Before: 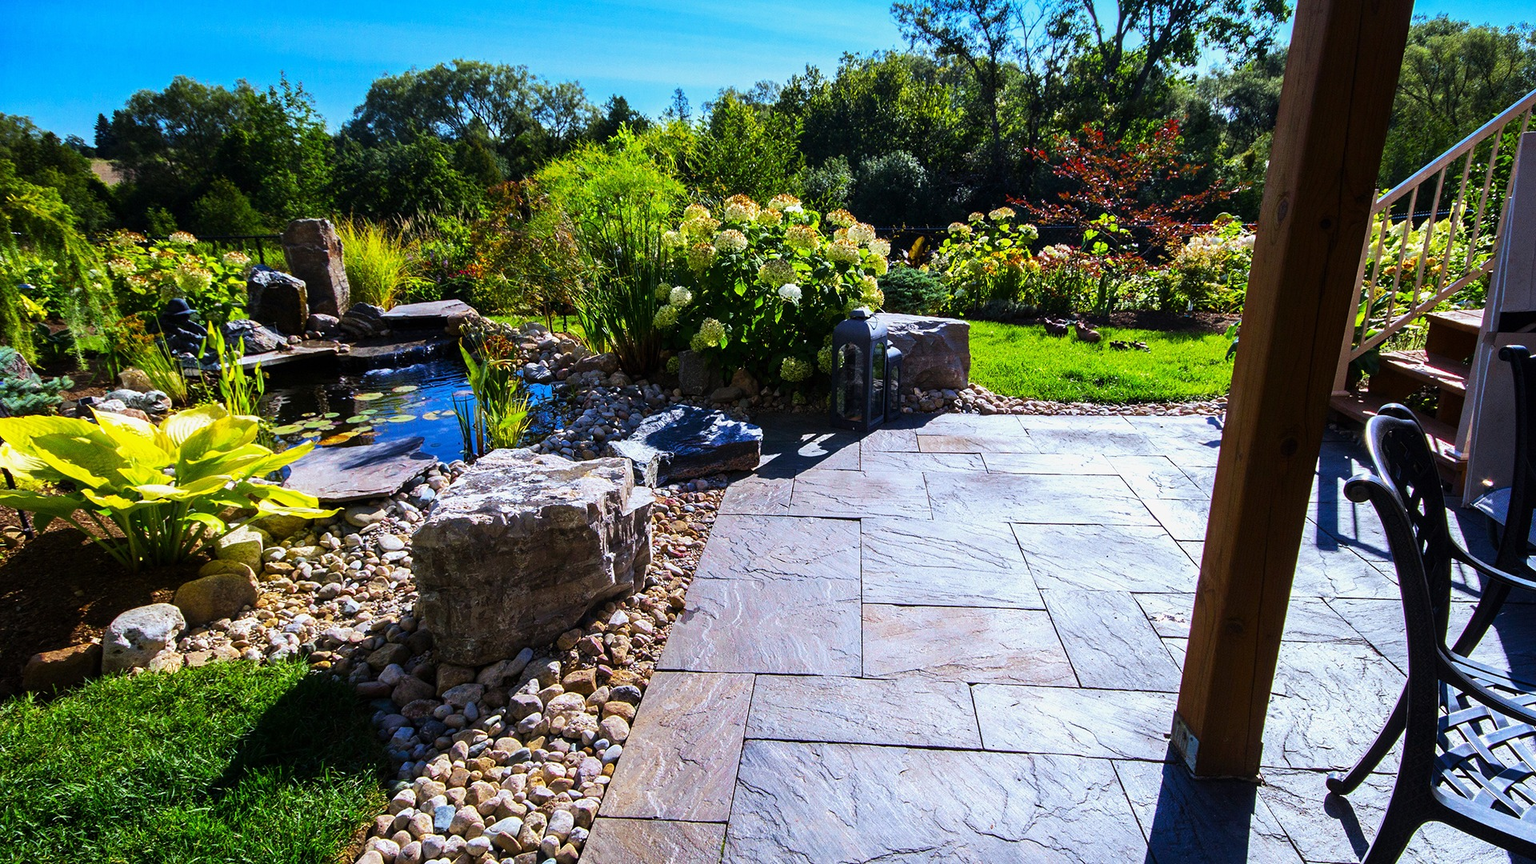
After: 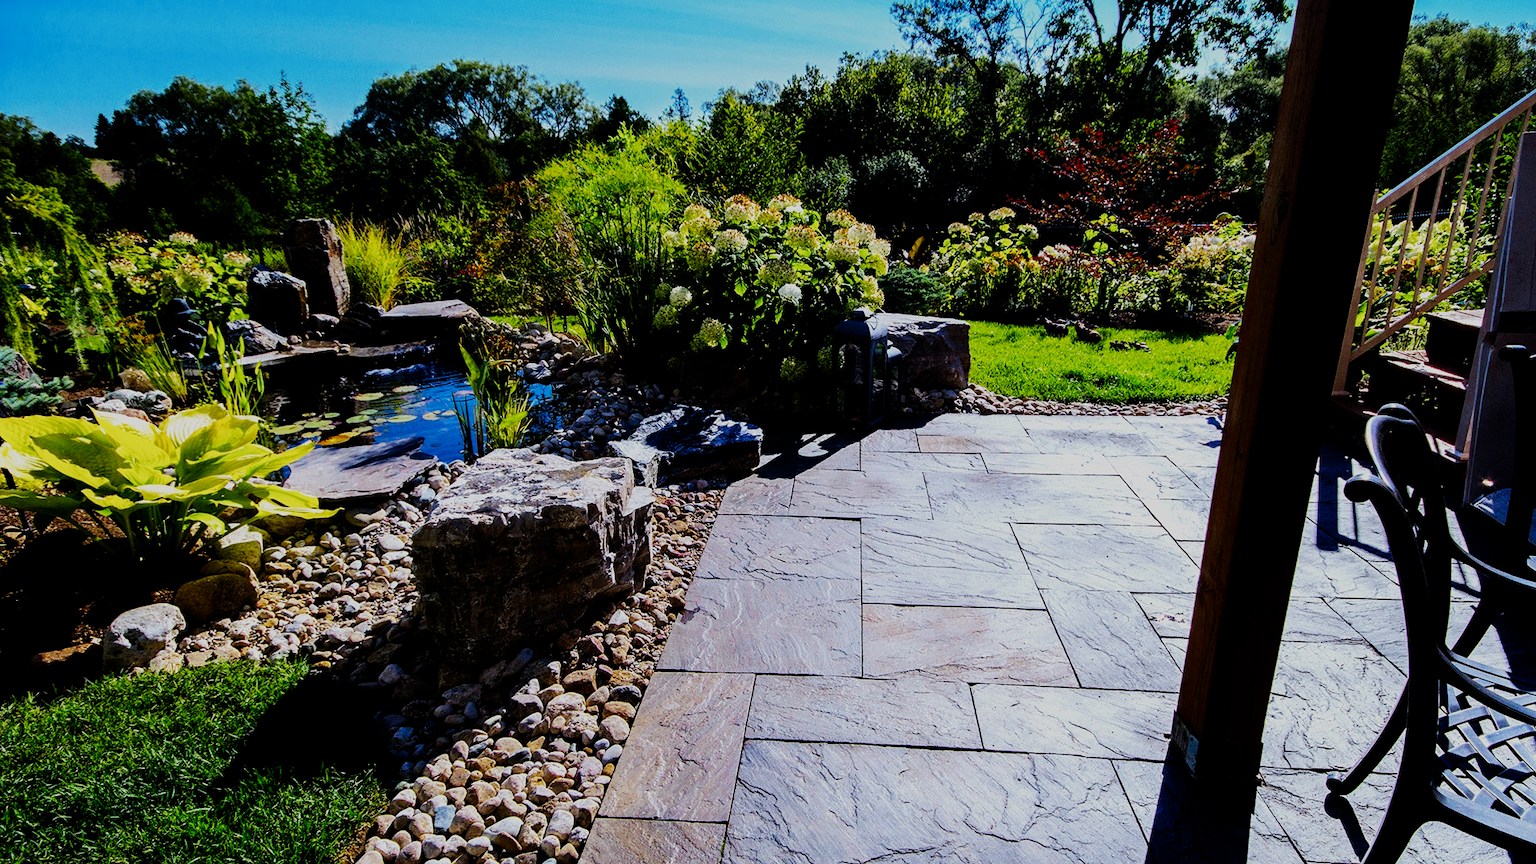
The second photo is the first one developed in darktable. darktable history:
filmic rgb: middle gray luminance 29%, black relative exposure -10.3 EV, white relative exposure 5.5 EV, threshold 6 EV, target black luminance 0%, hardness 3.95, latitude 2.04%, contrast 1.132, highlights saturation mix 5%, shadows ↔ highlights balance 15.11%, add noise in highlights 0, preserve chrominance no, color science v3 (2019), use custom middle-gray values true, iterations of high-quality reconstruction 0, contrast in highlights soft, enable highlight reconstruction true
tone equalizer: -8 EV -0.417 EV, -7 EV -0.389 EV, -6 EV -0.333 EV, -5 EV -0.222 EV, -3 EV 0.222 EV, -2 EV 0.333 EV, -1 EV 0.389 EV, +0 EV 0.417 EV, edges refinement/feathering 500, mask exposure compensation -1.57 EV, preserve details no
